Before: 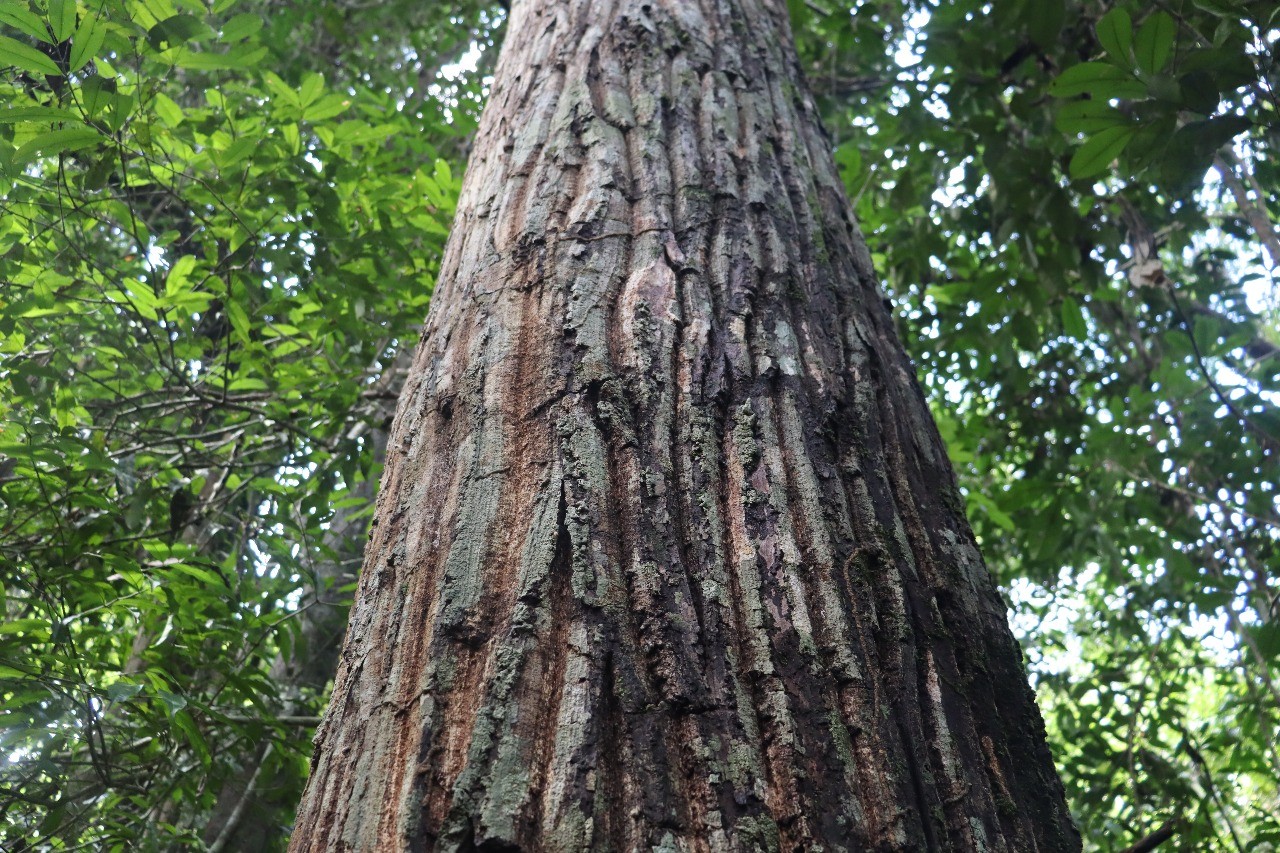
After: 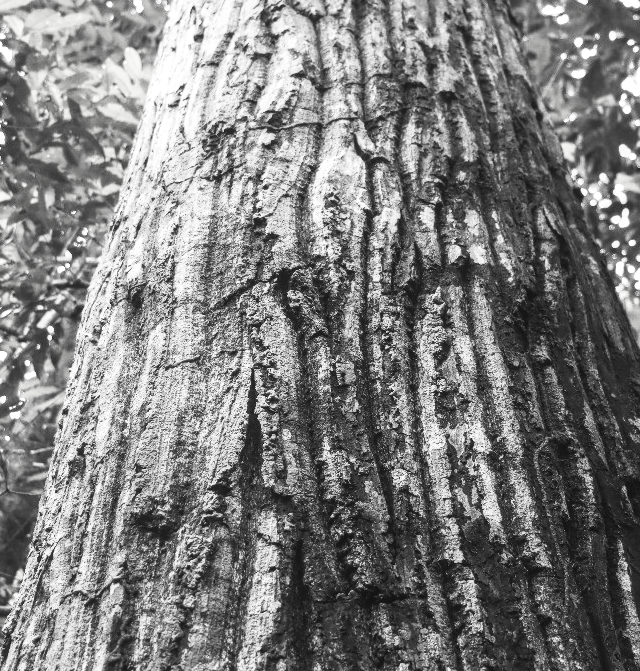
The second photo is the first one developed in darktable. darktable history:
local contrast: on, module defaults
contrast equalizer: y [[0.6 ×6], [0.55 ×6], [0 ×6], [0 ×6], [0 ×6]], mix -0.281
contrast brightness saturation: contrast 0.519, brightness 0.489, saturation -0.987
crop and rotate: angle 0.012°, left 24.243%, top 13.064%, right 25.704%, bottom 8.234%
